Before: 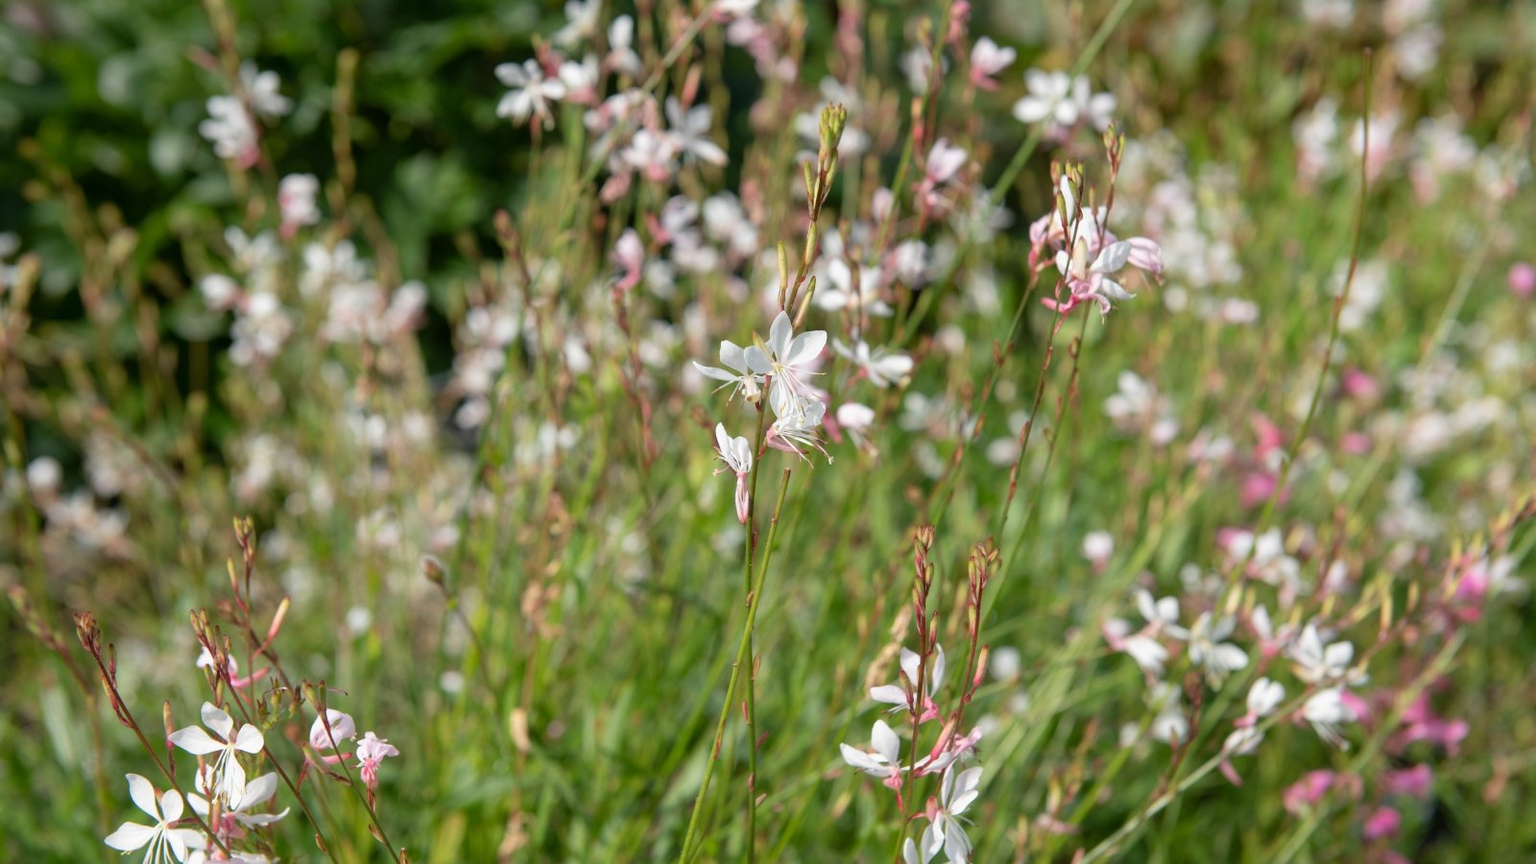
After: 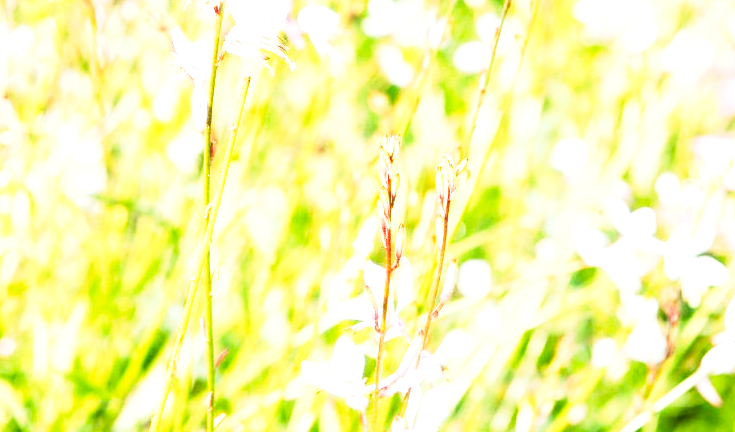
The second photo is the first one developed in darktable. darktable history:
crop: left 35.813%, top 45.921%, right 18.187%, bottom 6.033%
tone curve: curves: ch0 [(0, 0.023) (0.113, 0.084) (0.285, 0.301) (0.673, 0.796) (0.845, 0.932) (0.994, 0.971)]; ch1 [(0, 0) (0.456, 0.437) (0.498, 0.5) (0.57, 0.559) (0.631, 0.639) (1, 1)]; ch2 [(0, 0) (0.417, 0.44) (0.46, 0.453) (0.502, 0.507) (0.55, 0.57) (0.67, 0.712) (1, 1)], preserve colors none
exposure: black level correction 0, exposure 1.998 EV, compensate exposure bias true, compensate highlight preservation false
color balance rgb: power › luminance 1.382%, perceptual saturation grading › global saturation 10.495%, perceptual brilliance grading › global brilliance -4.764%, perceptual brilliance grading › highlights 24.541%, perceptual brilliance grading › mid-tones 7.382%, perceptual brilliance grading › shadows -4.512%
